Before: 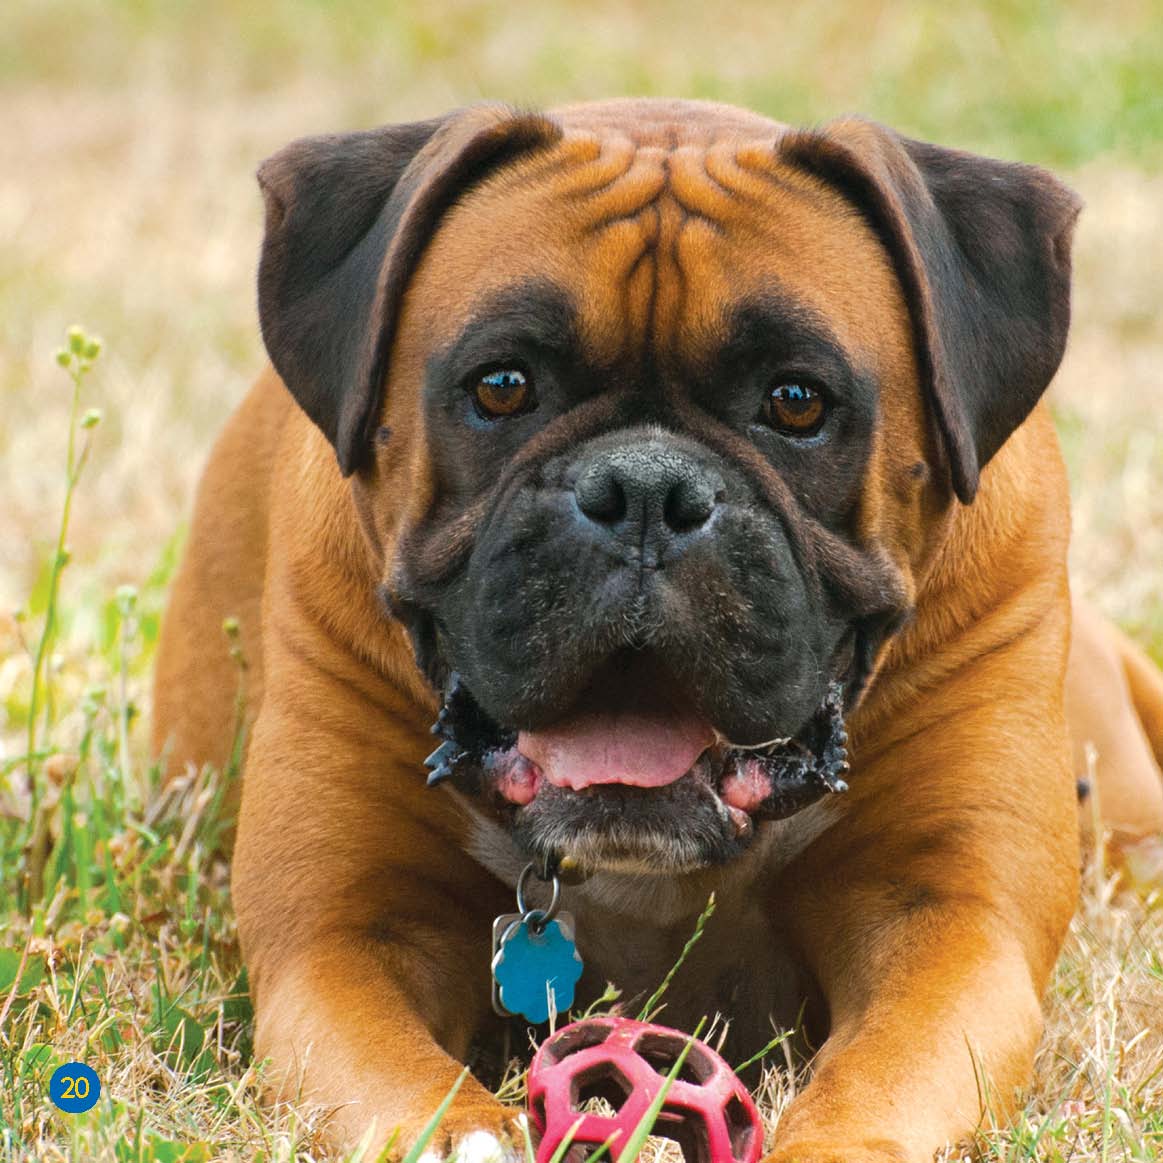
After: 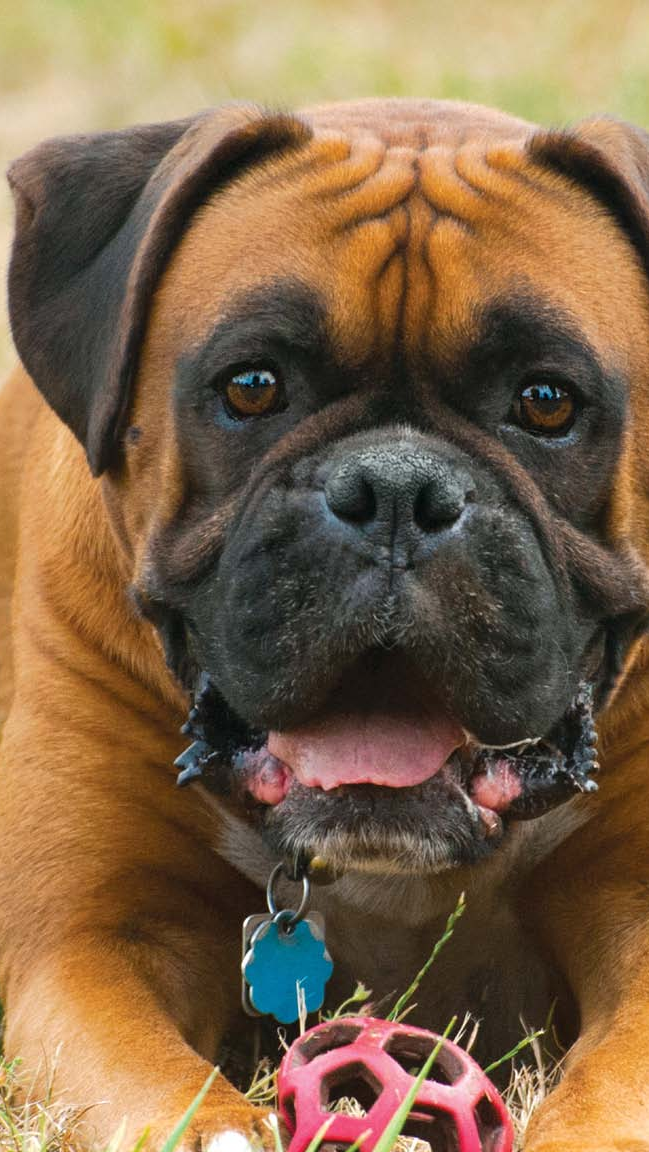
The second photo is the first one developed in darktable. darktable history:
crop: left 21.499%, right 22.635%
